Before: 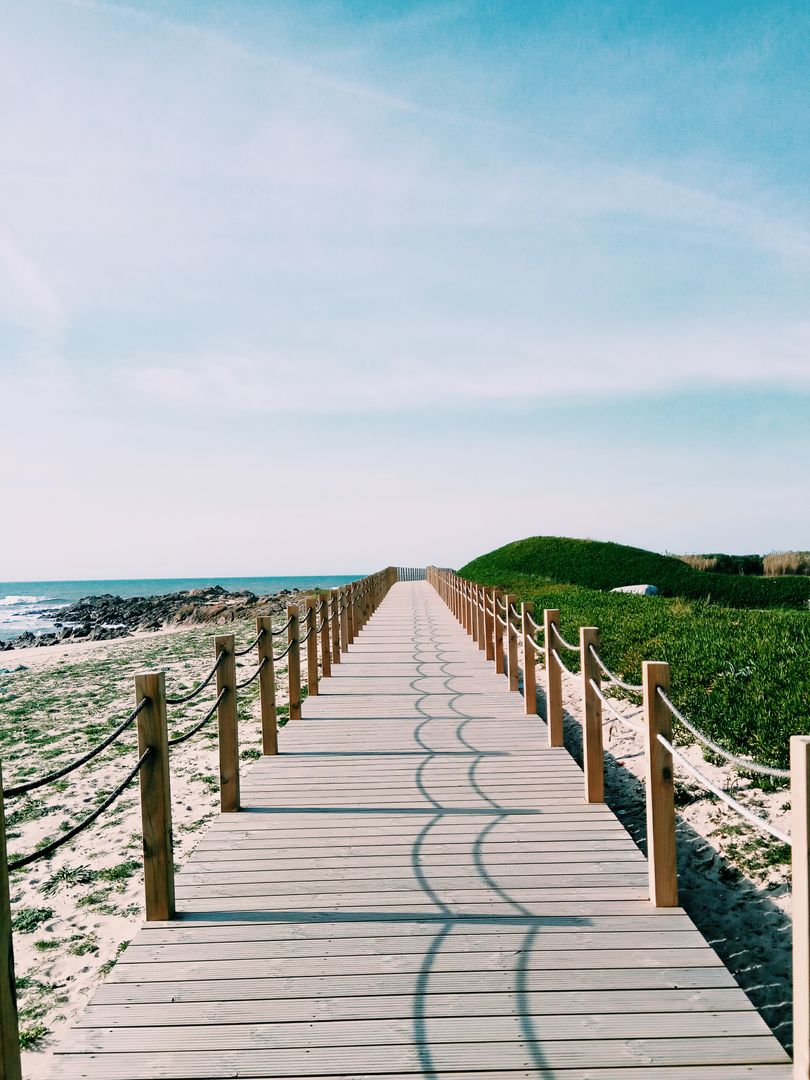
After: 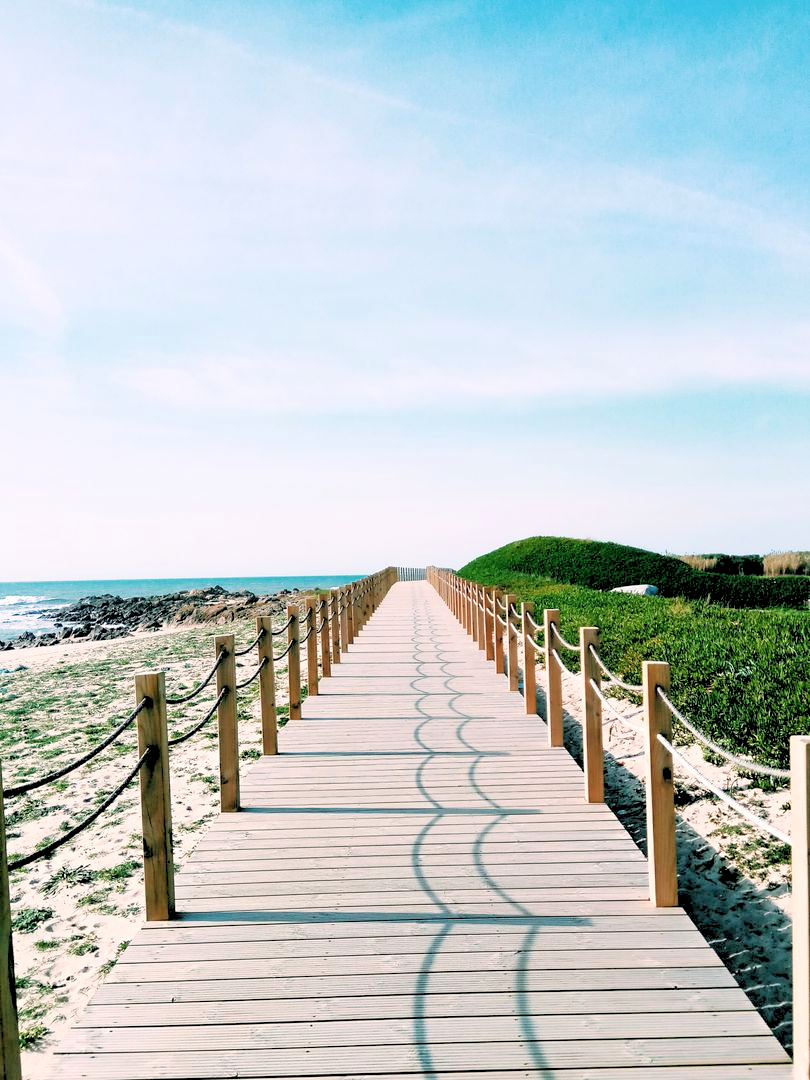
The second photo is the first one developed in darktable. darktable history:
exposure: exposure 0.6 EV, compensate highlight preservation false
rgb levels: preserve colors sum RGB, levels [[0.038, 0.433, 0.934], [0, 0.5, 1], [0, 0.5, 1]]
